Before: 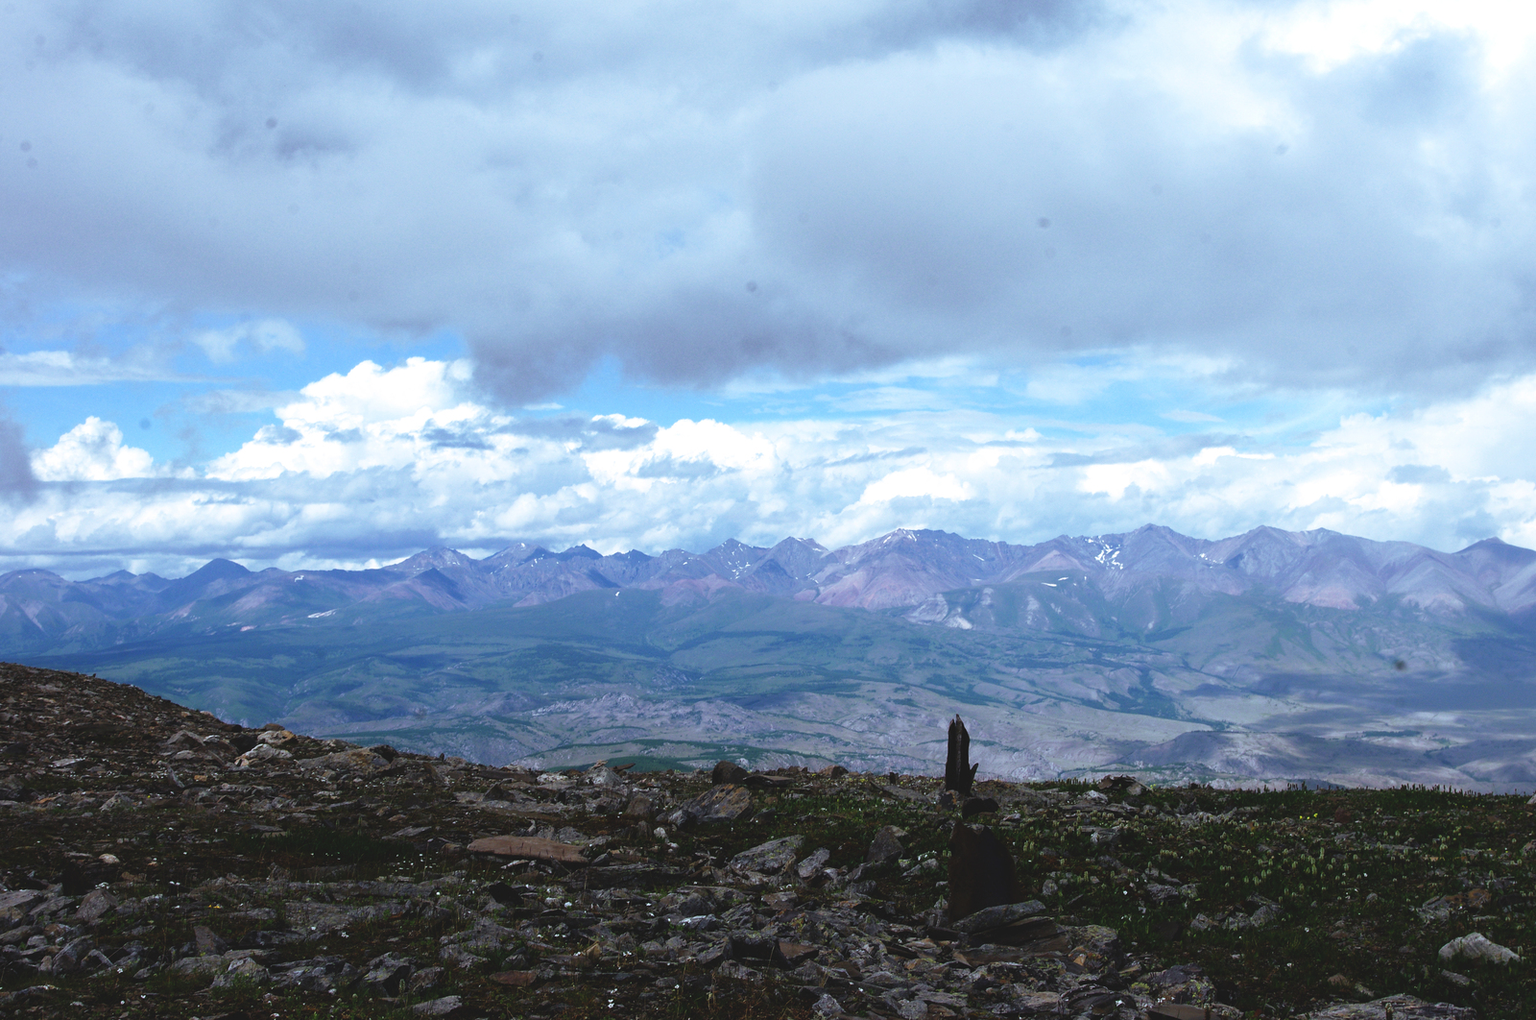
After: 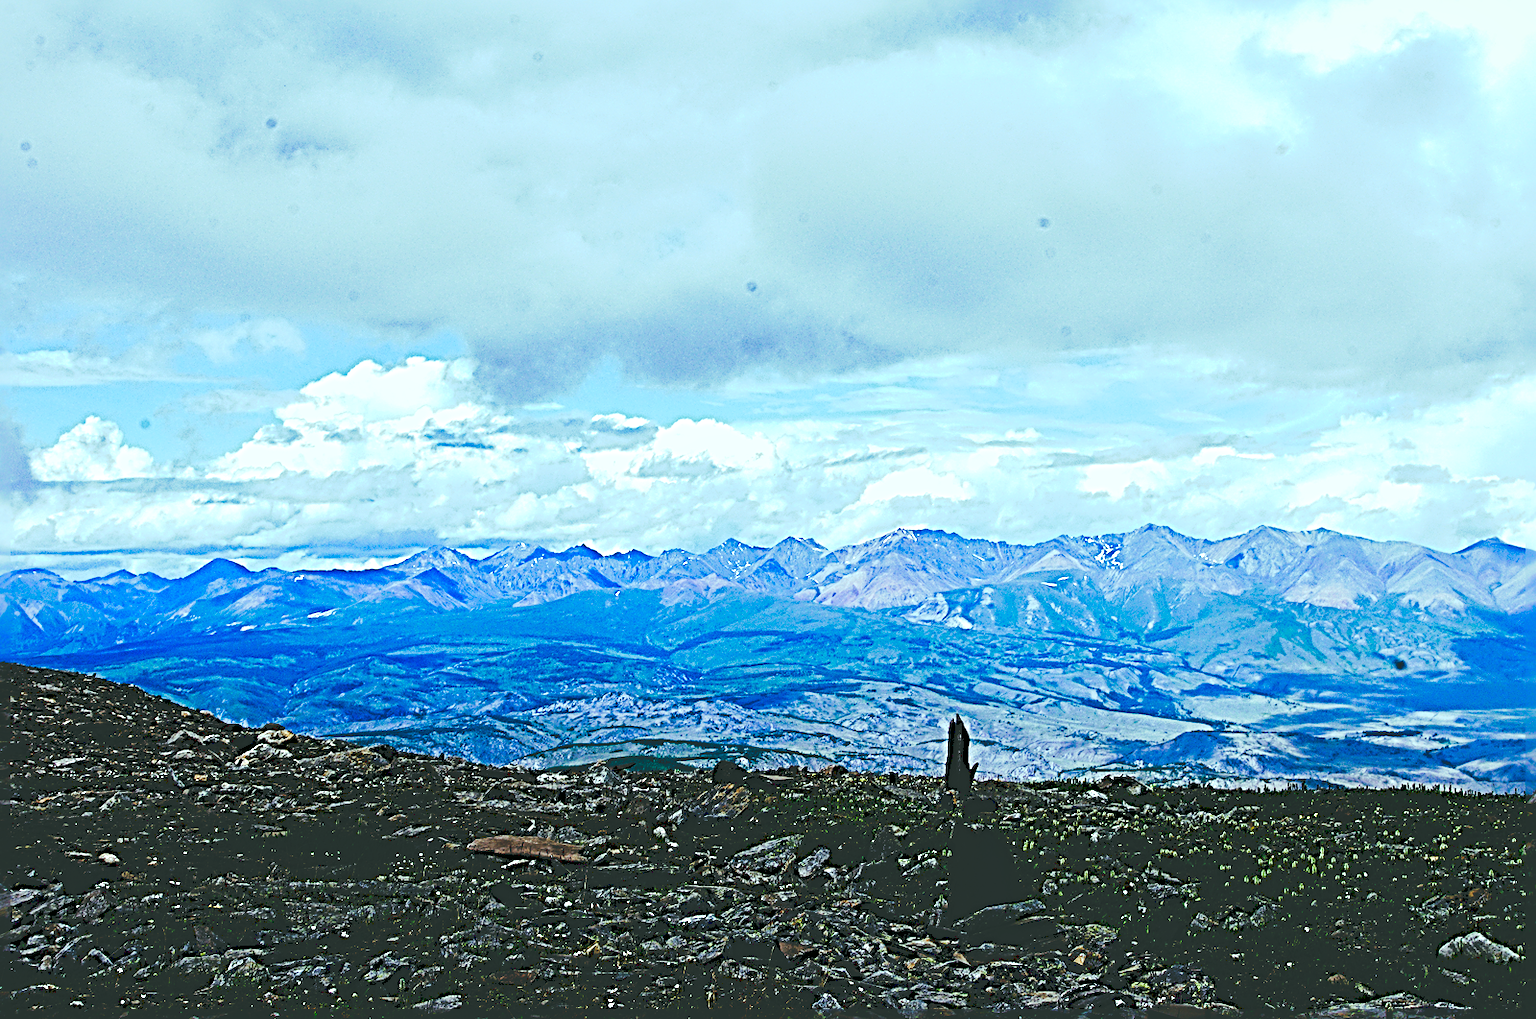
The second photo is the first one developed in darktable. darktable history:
local contrast: mode bilateral grid, contrast 20, coarseness 50, detail 132%, midtone range 0.2
sharpen: radius 4.001, amount 2
tone curve: curves: ch0 [(0, 0) (0.003, 0.184) (0.011, 0.184) (0.025, 0.189) (0.044, 0.192) (0.069, 0.194) (0.1, 0.2) (0.136, 0.202) (0.177, 0.206) (0.224, 0.214) (0.277, 0.243) (0.335, 0.297) (0.399, 0.39) (0.468, 0.508) (0.543, 0.653) (0.623, 0.754) (0.709, 0.834) (0.801, 0.887) (0.898, 0.925) (1, 1)], preserve colors none
color correction: highlights a* -7.33, highlights b* 1.26, shadows a* -3.55, saturation 1.4
